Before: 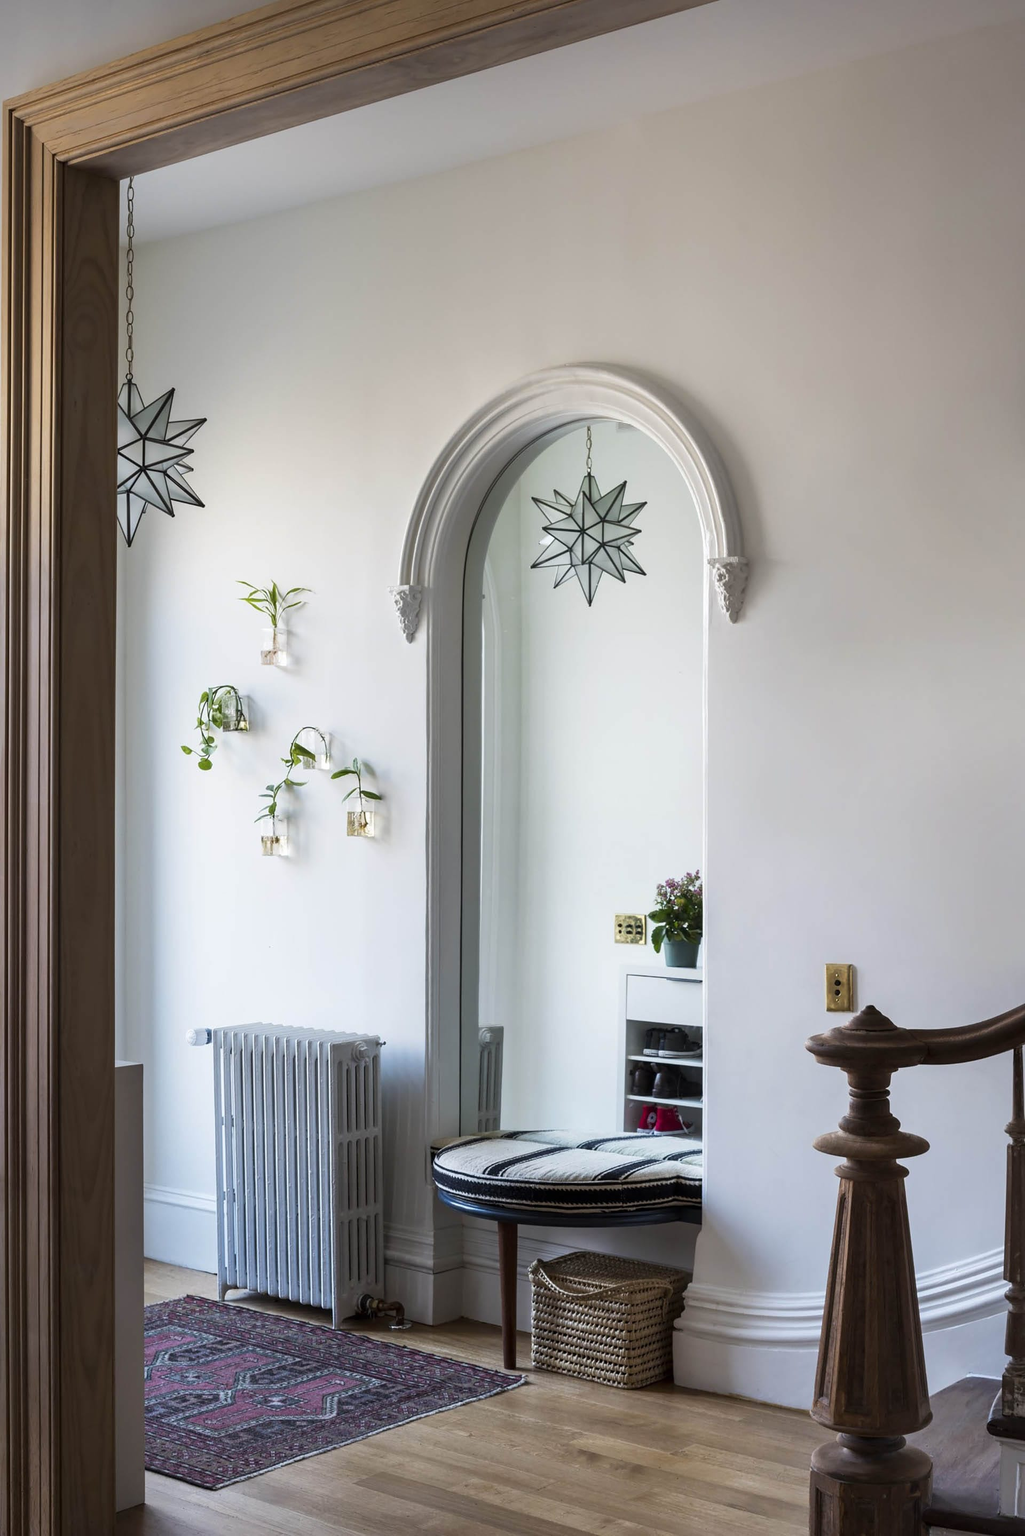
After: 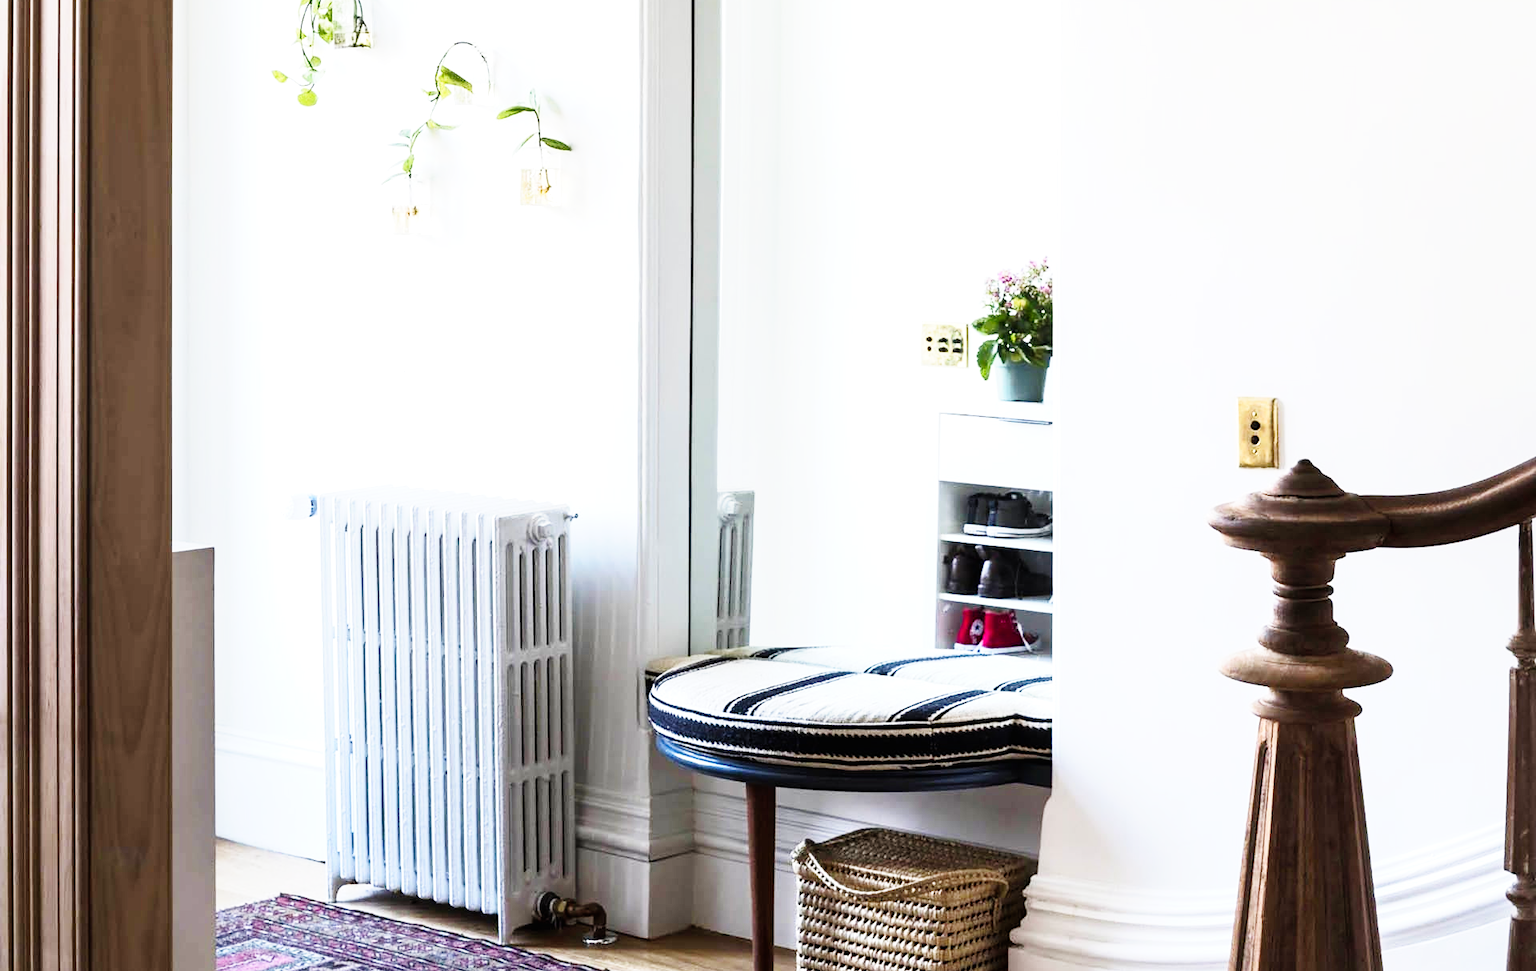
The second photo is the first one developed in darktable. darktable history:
exposure: black level correction 0, exposure 0.5 EV, compensate highlight preservation false
base curve: curves: ch0 [(0, 0) (0, 0.001) (0.001, 0.001) (0.004, 0.002) (0.007, 0.004) (0.015, 0.013) (0.033, 0.045) (0.052, 0.096) (0.075, 0.17) (0.099, 0.241) (0.163, 0.42) (0.219, 0.55) (0.259, 0.616) (0.327, 0.722) (0.365, 0.765) (0.522, 0.873) (0.547, 0.881) (0.689, 0.919) (0.826, 0.952) (1, 1)], preserve colors none
crop: top 45.545%, bottom 12.242%
shadows and highlights: shadows 0.787, highlights 39.82
